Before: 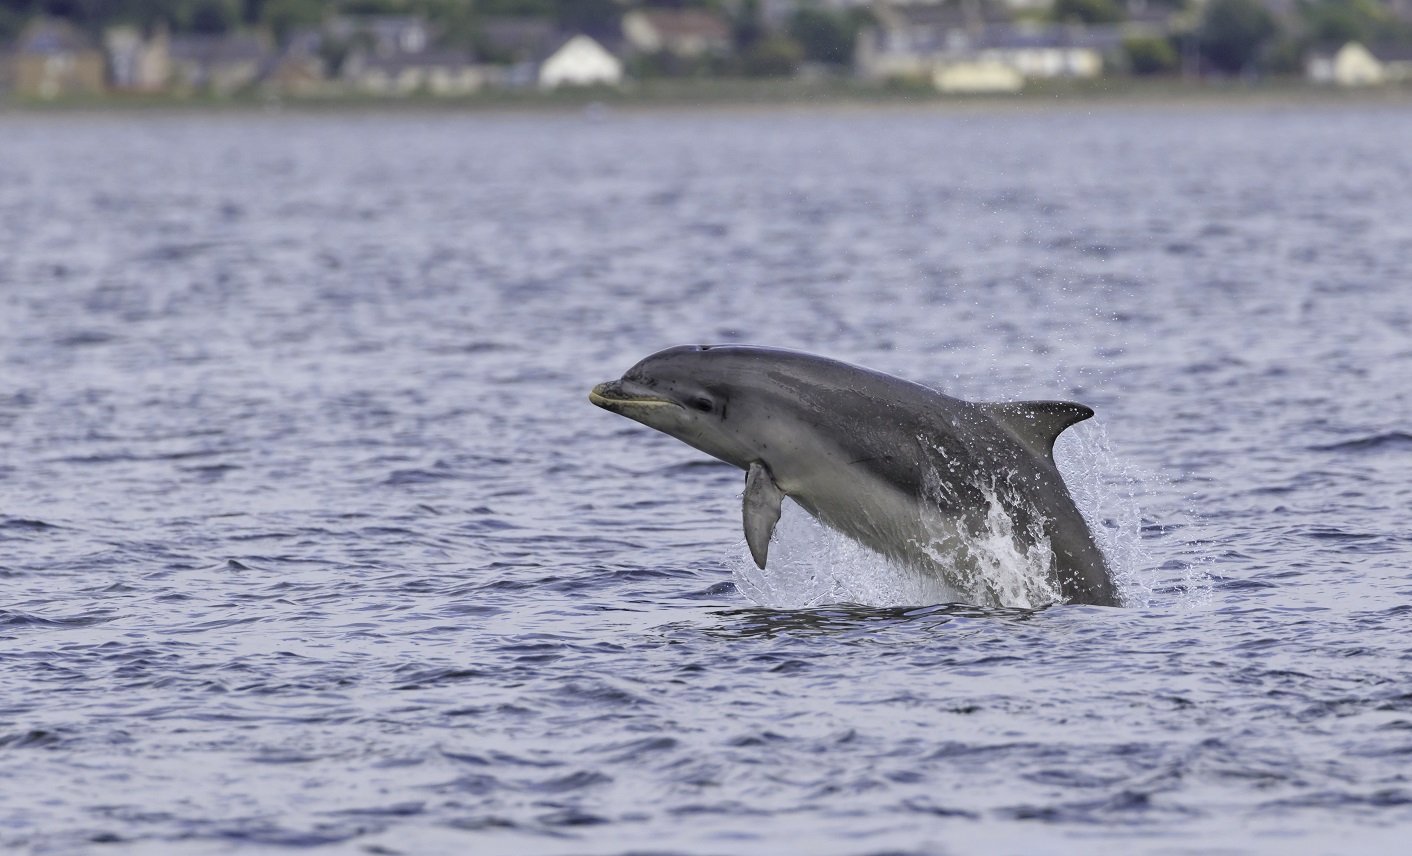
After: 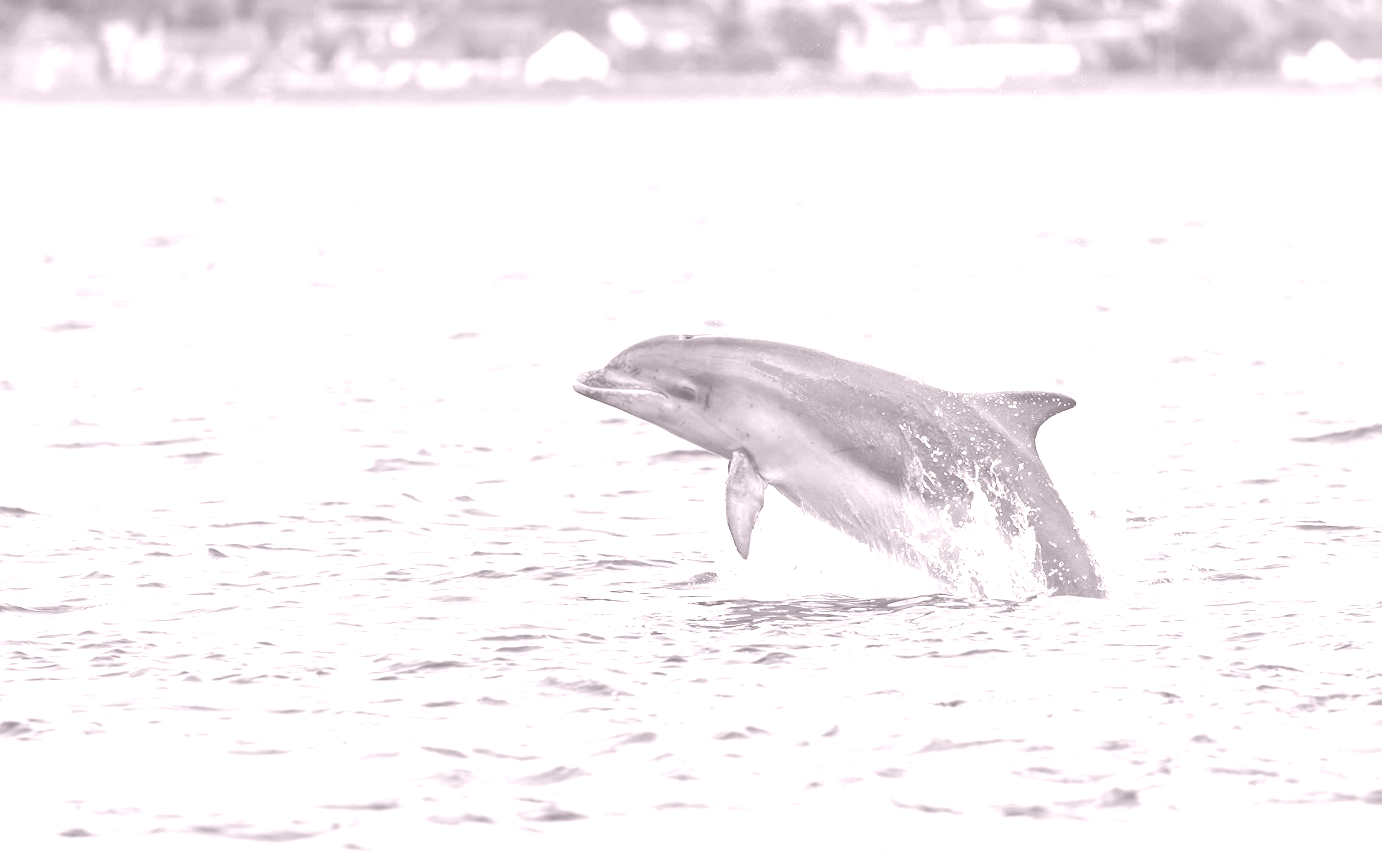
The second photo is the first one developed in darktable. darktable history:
contrast brightness saturation: contrast 0.15, brightness 0.05
rotate and perspective: rotation 0.226°, lens shift (vertical) -0.042, crop left 0.023, crop right 0.982, crop top 0.006, crop bottom 0.994
colorize: hue 25.2°, saturation 83%, source mix 82%, lightness 79%, version 1
